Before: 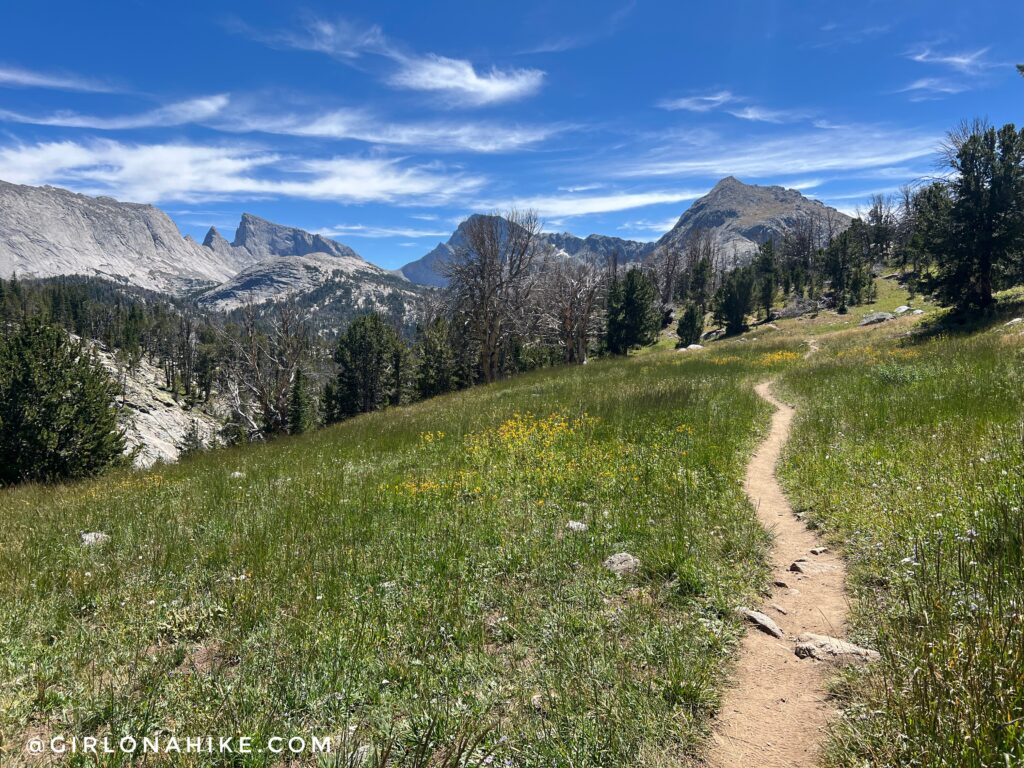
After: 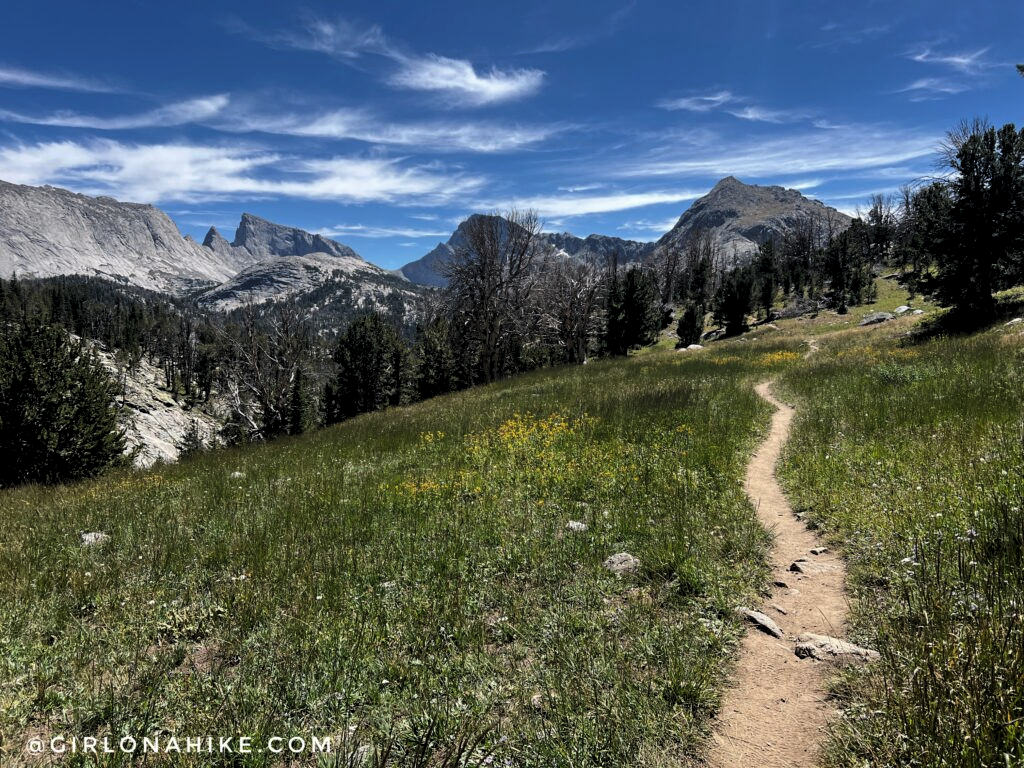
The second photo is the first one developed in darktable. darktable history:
levels: levels [0.116, 0.574, 1]
